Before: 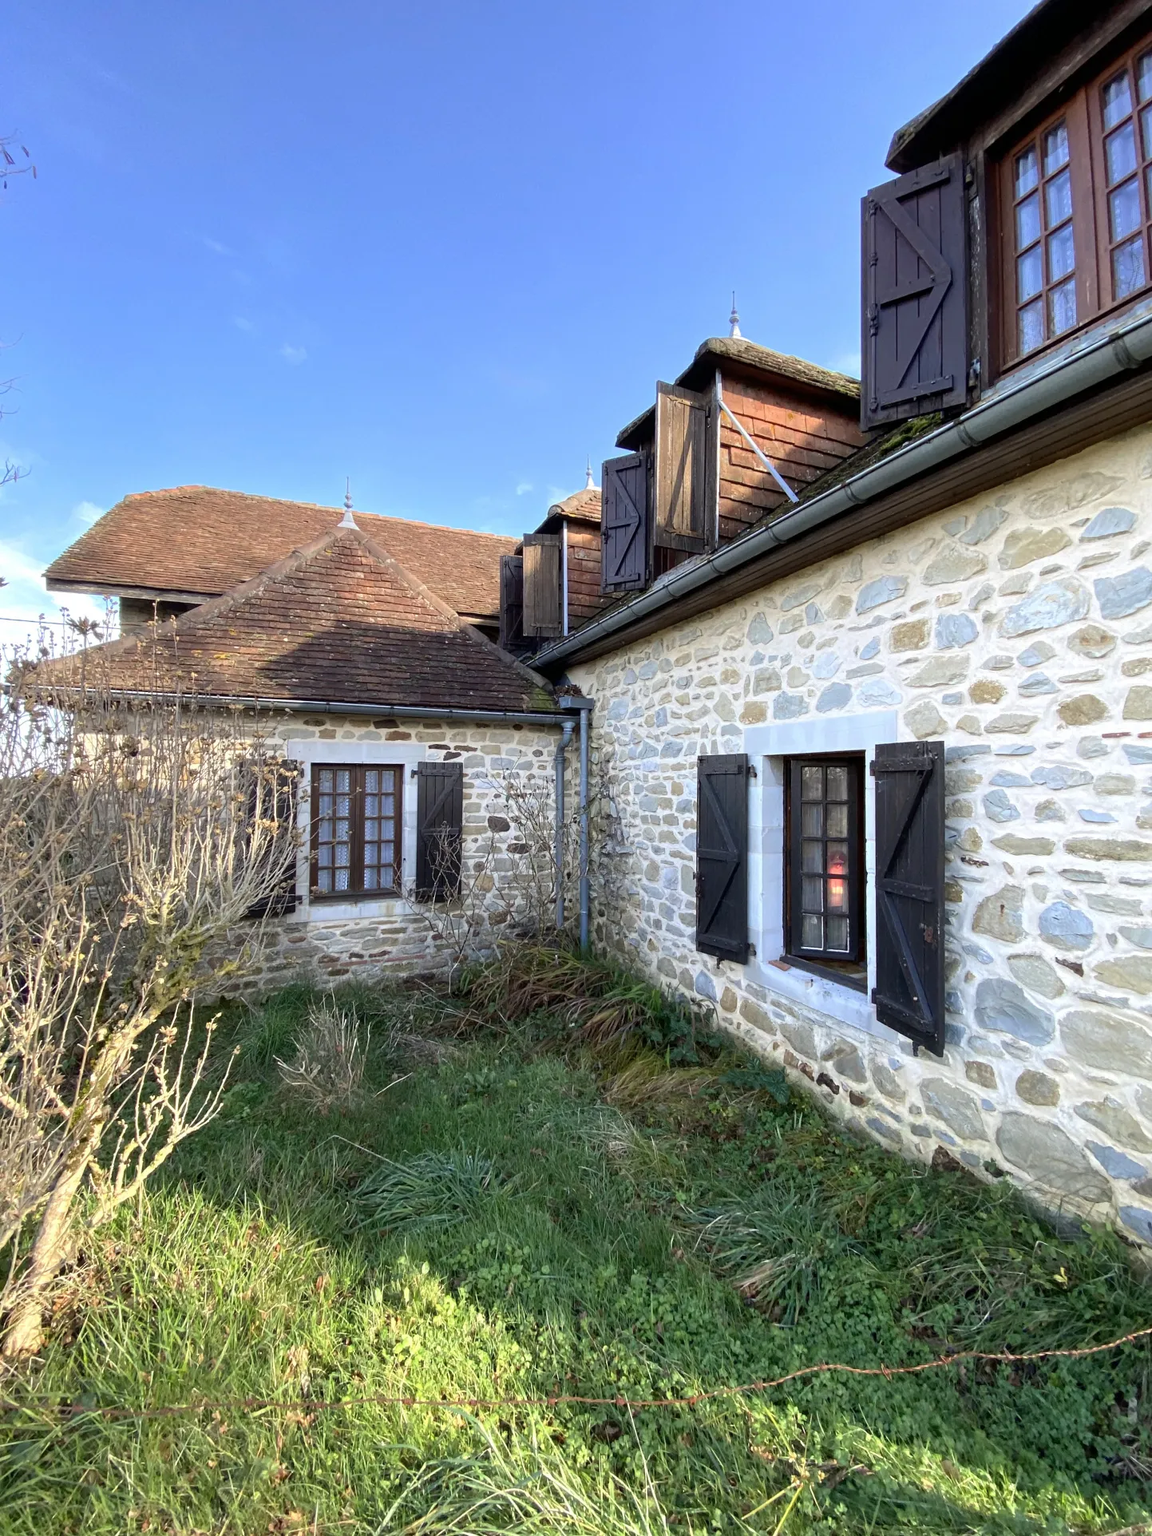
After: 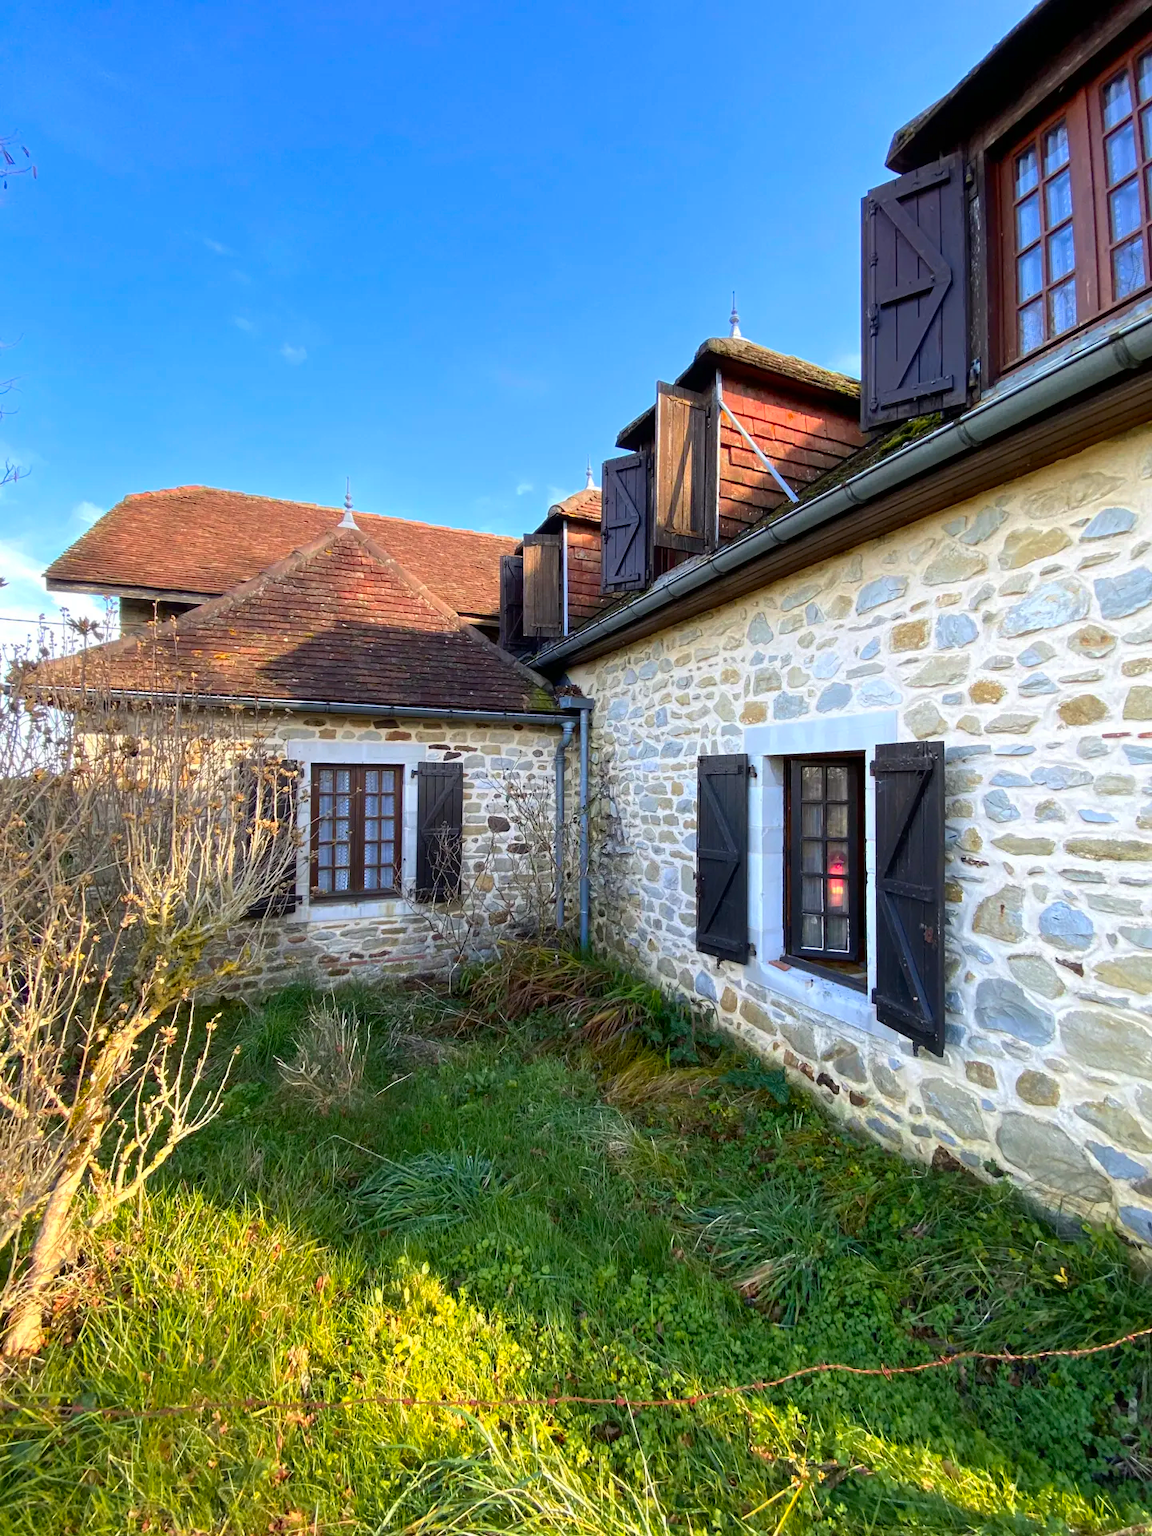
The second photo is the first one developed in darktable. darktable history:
contrast brightness saturation: brightness -0.023, saturation 0.344
color zones: curves: ch1 [(0.24, 0.629) (0.75, 0.5)]; ch2 [(0.255, 0.454) (0.745, 0.491)]
